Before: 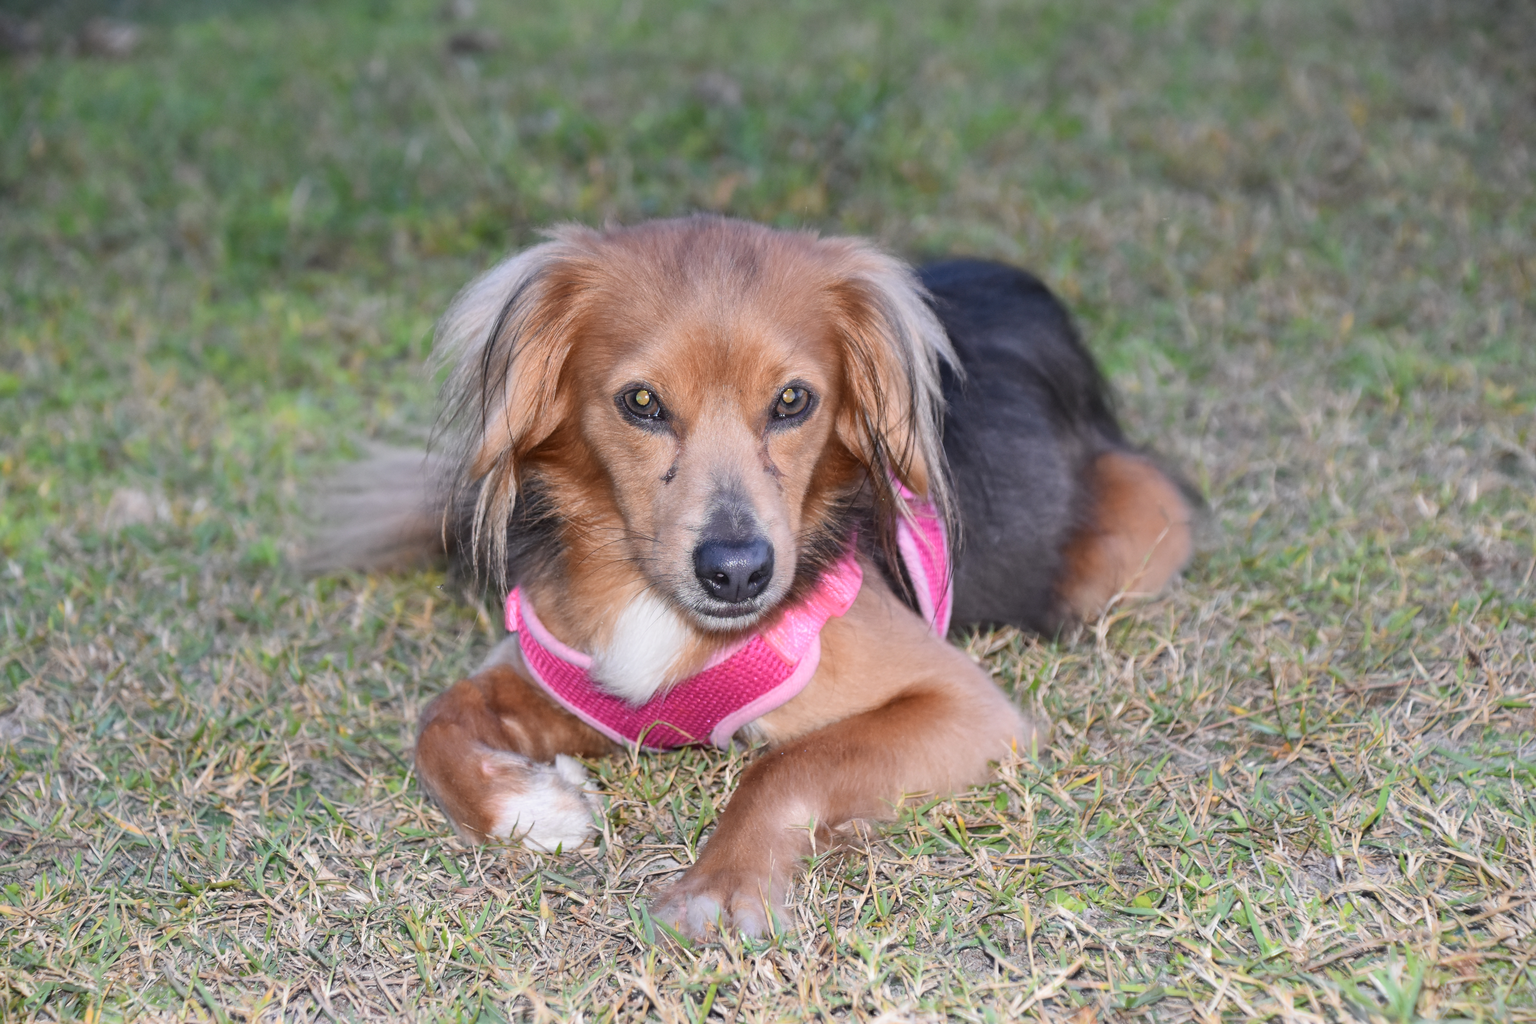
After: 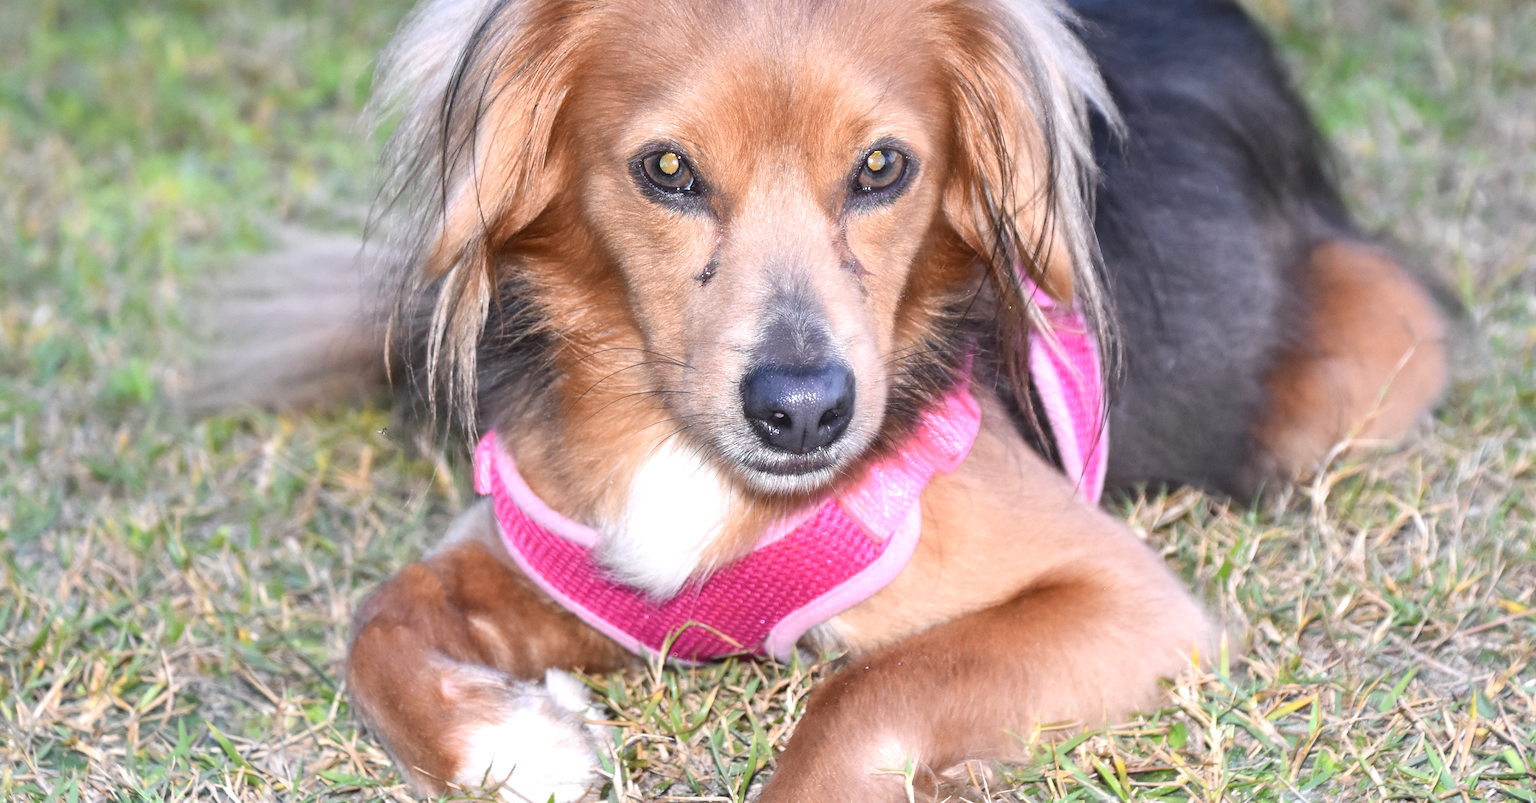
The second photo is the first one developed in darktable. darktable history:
crop: left 11.123%, top 27.61%, right 18.3%, bottom 17.034%
exposure: exposure 0.6 EV, compensate highlight preservation false
